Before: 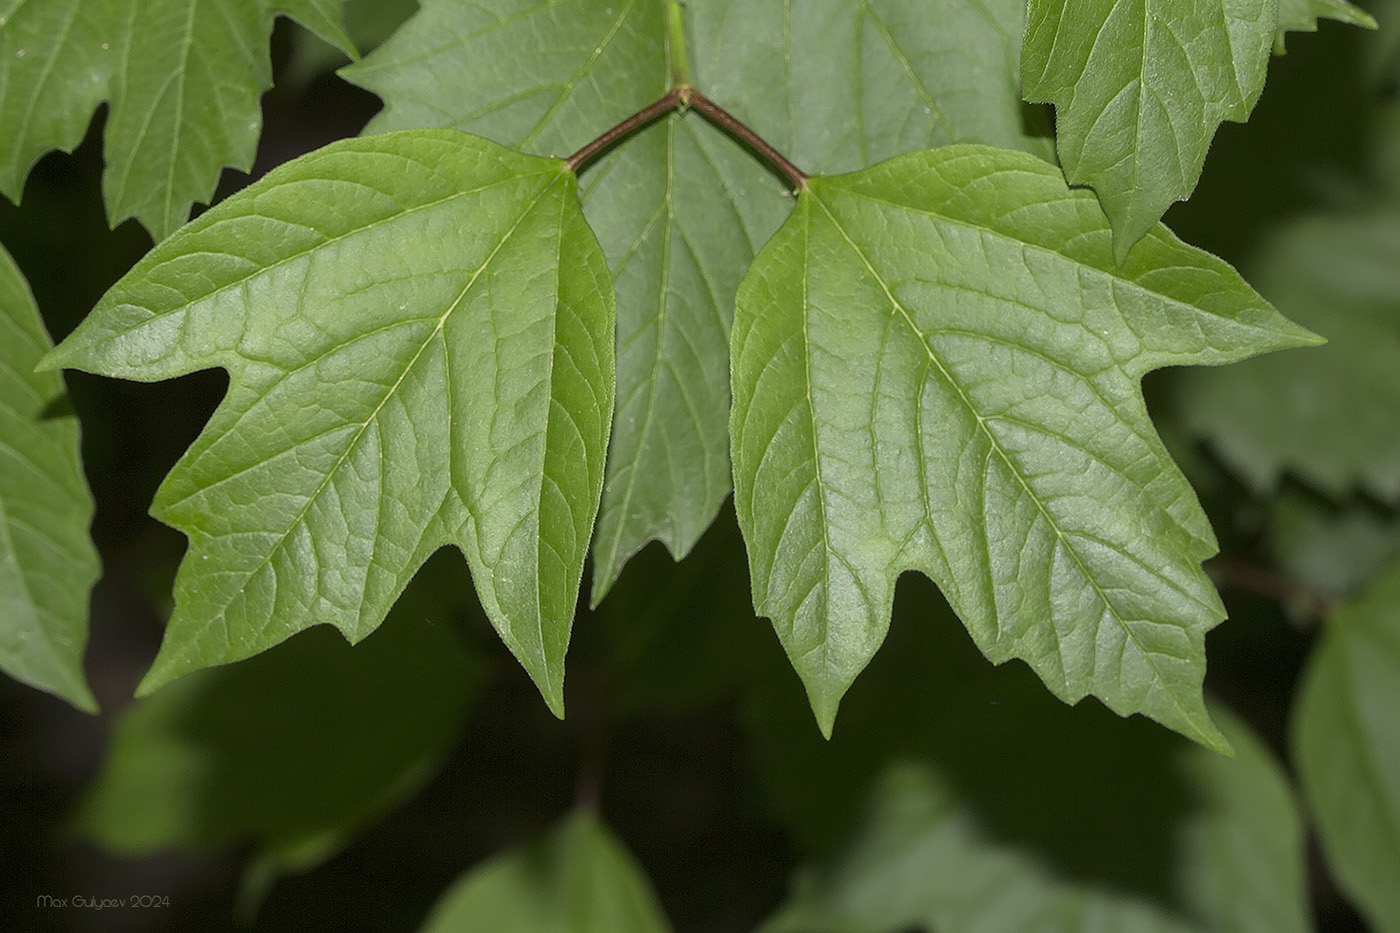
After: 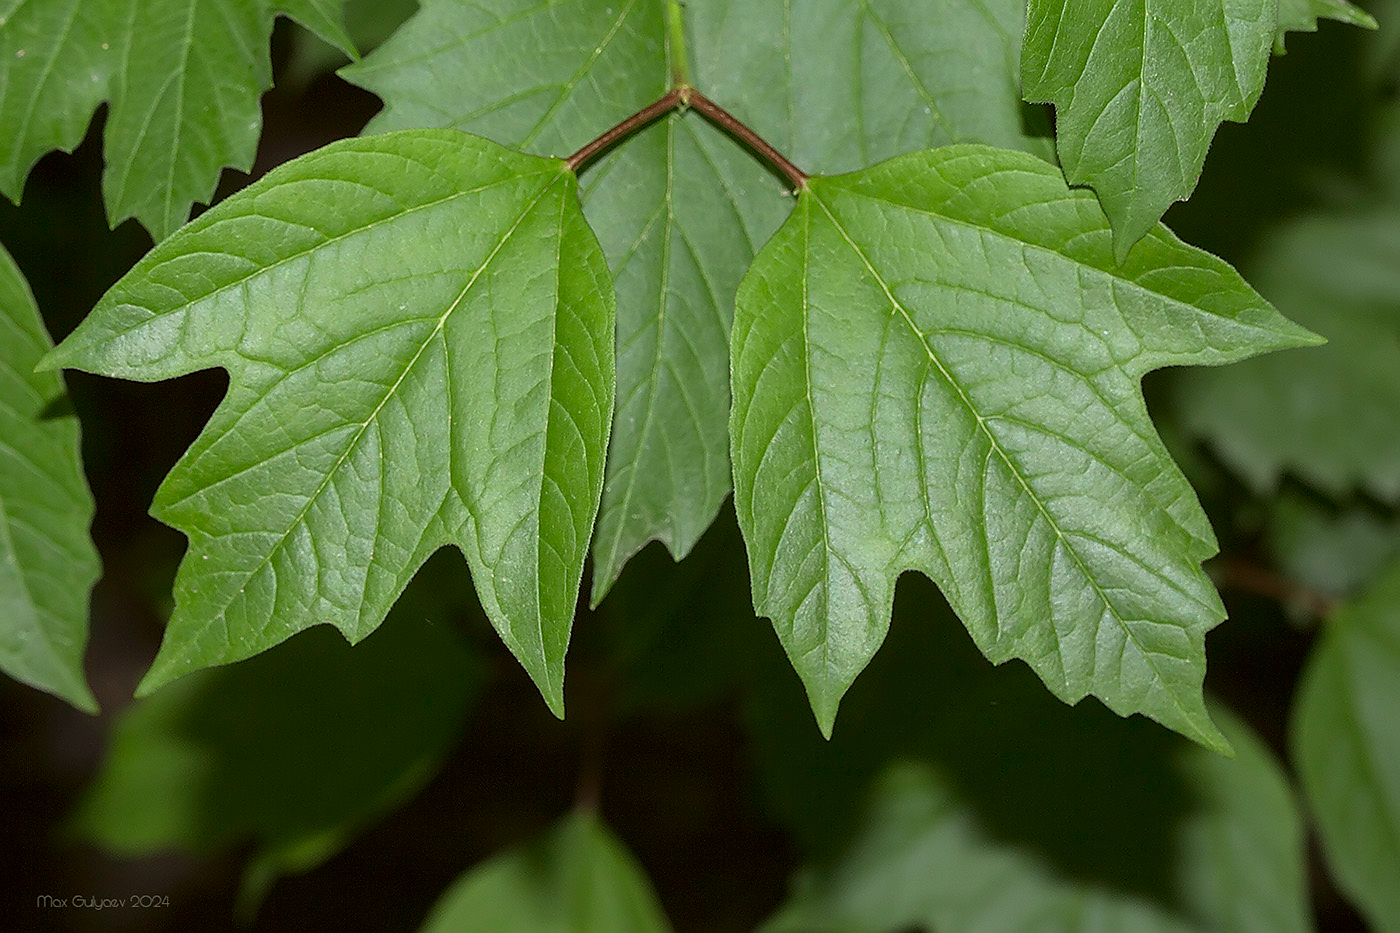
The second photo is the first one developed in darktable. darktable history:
color correction: highlights a* -2.86, highlights b* -2.57, shadows a* 2.09, shadows b* 2.92
sharpen: radius 1.866, amount 0.394, threshold 1.452
base curve: preserve colors none
